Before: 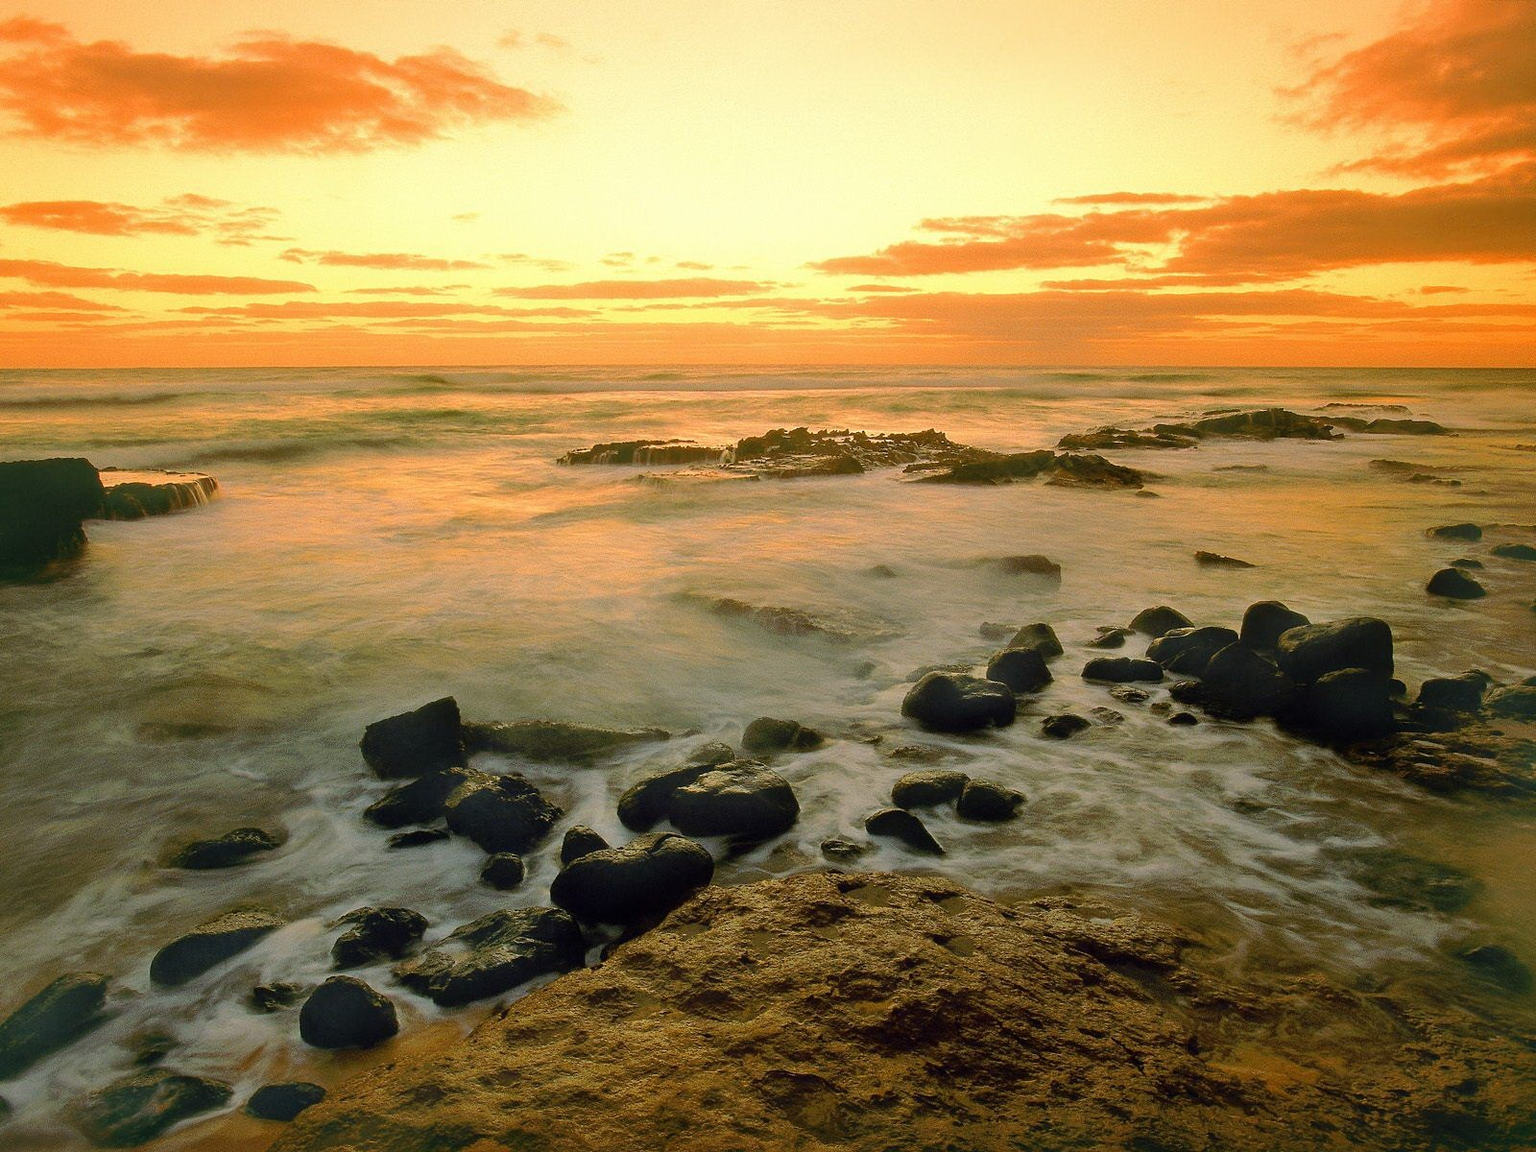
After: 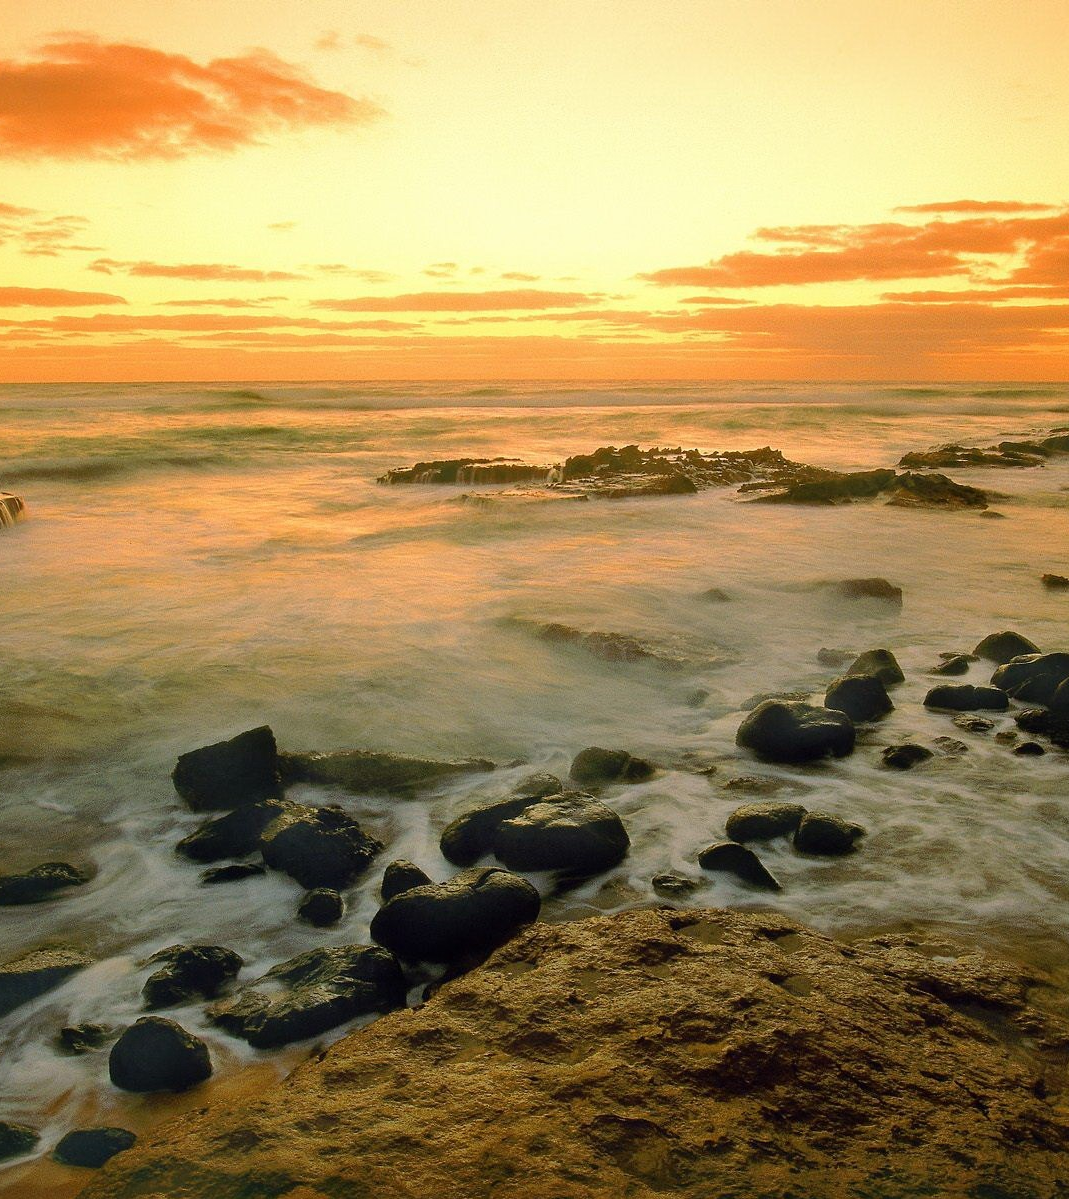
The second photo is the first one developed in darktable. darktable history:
crop and rotate: left 12.722%, right 20.463%
